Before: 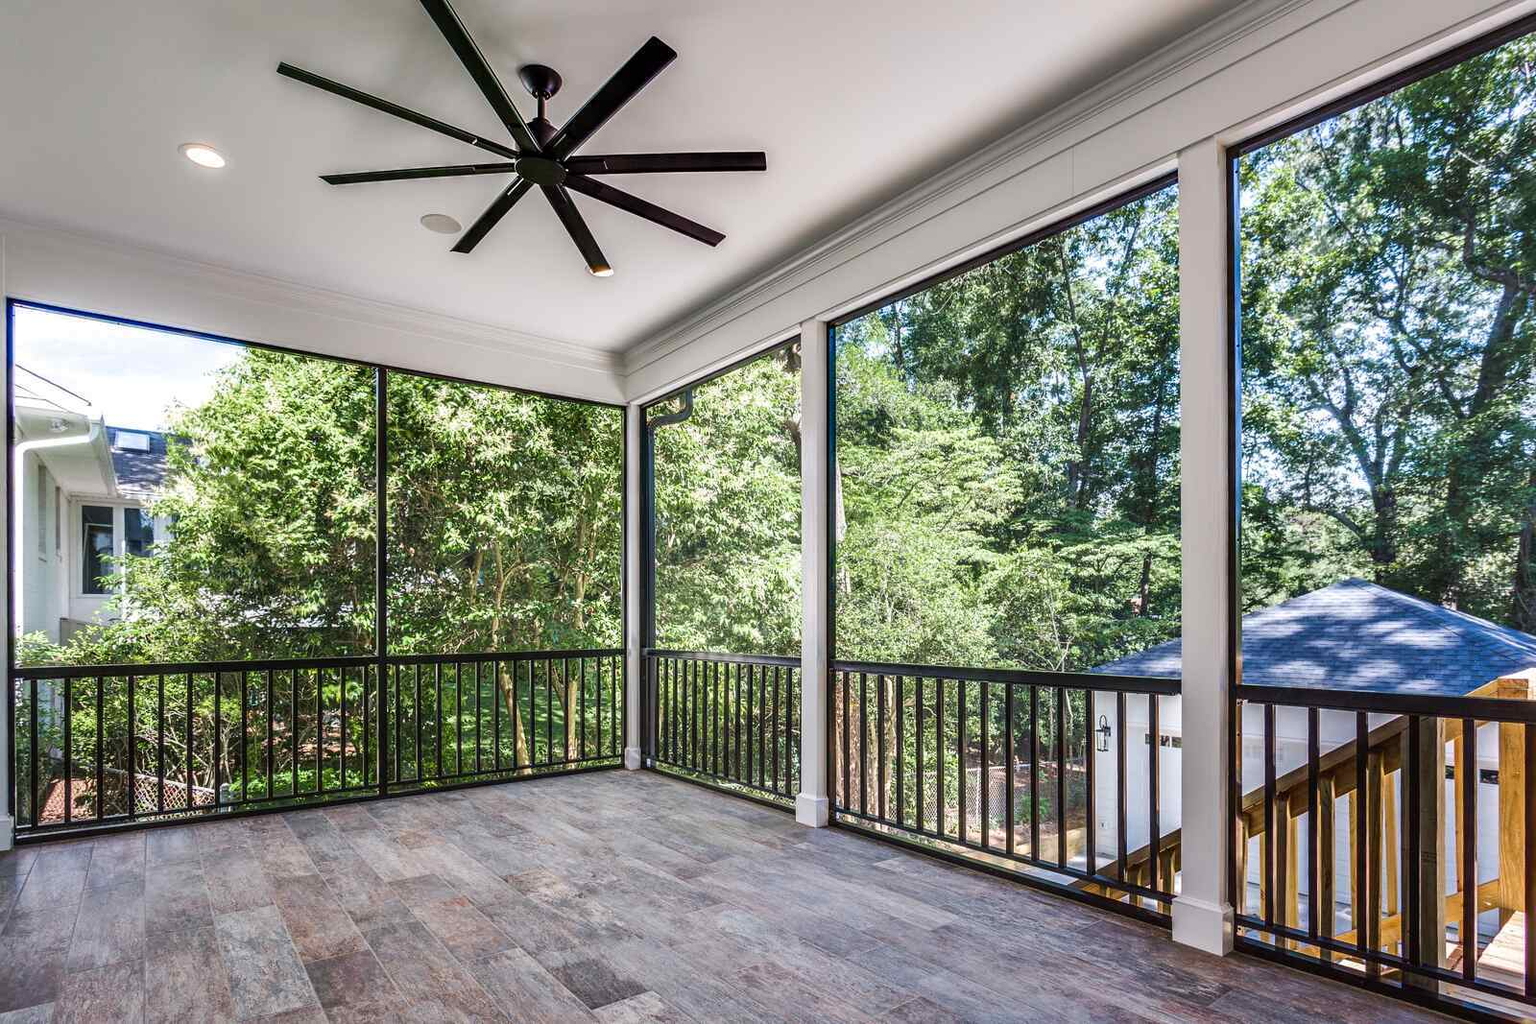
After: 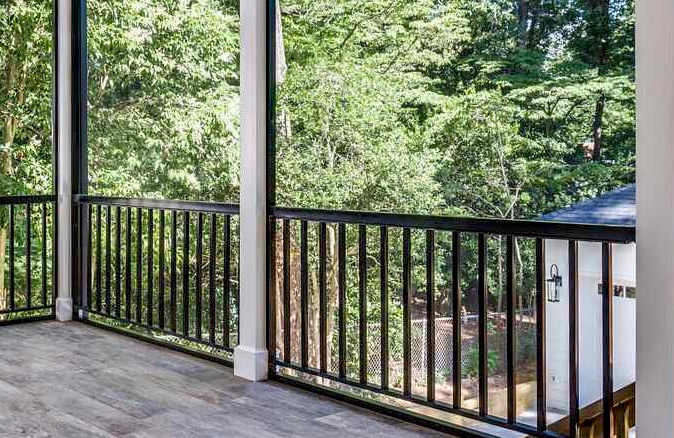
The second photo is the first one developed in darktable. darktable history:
exposure: black level correction 0.009, exposure 0.014 EV, compensate highlight preservation false
tone equalizer: on, module defaults
crop: left 37.221%, top 45.169%, right 20.63%, bottom 13.777%
shadows and highlights: shadows 43.71, white point adjustment -1.46, soften with gaussian
tone curve: curves: ch0 [(0, 0) (0.003, 0.003) (0.011, 0.011) (0.025, 0.025) (0.044, 0.044) (0.069, 0.069) (0.1, 0.099) (0.136, 0.135) (0.177, 0.176) (0.224, 0.223) (0.277, 0.275) (0.335, 0.333) (0.399, 0.396) (0.468, 0.465) (0.543, 0.546) (0.623, 0.625) (0.709, 0.711) (0.801, 0.802) (0.898, 0.898) (1, 1)], preserve colors none
